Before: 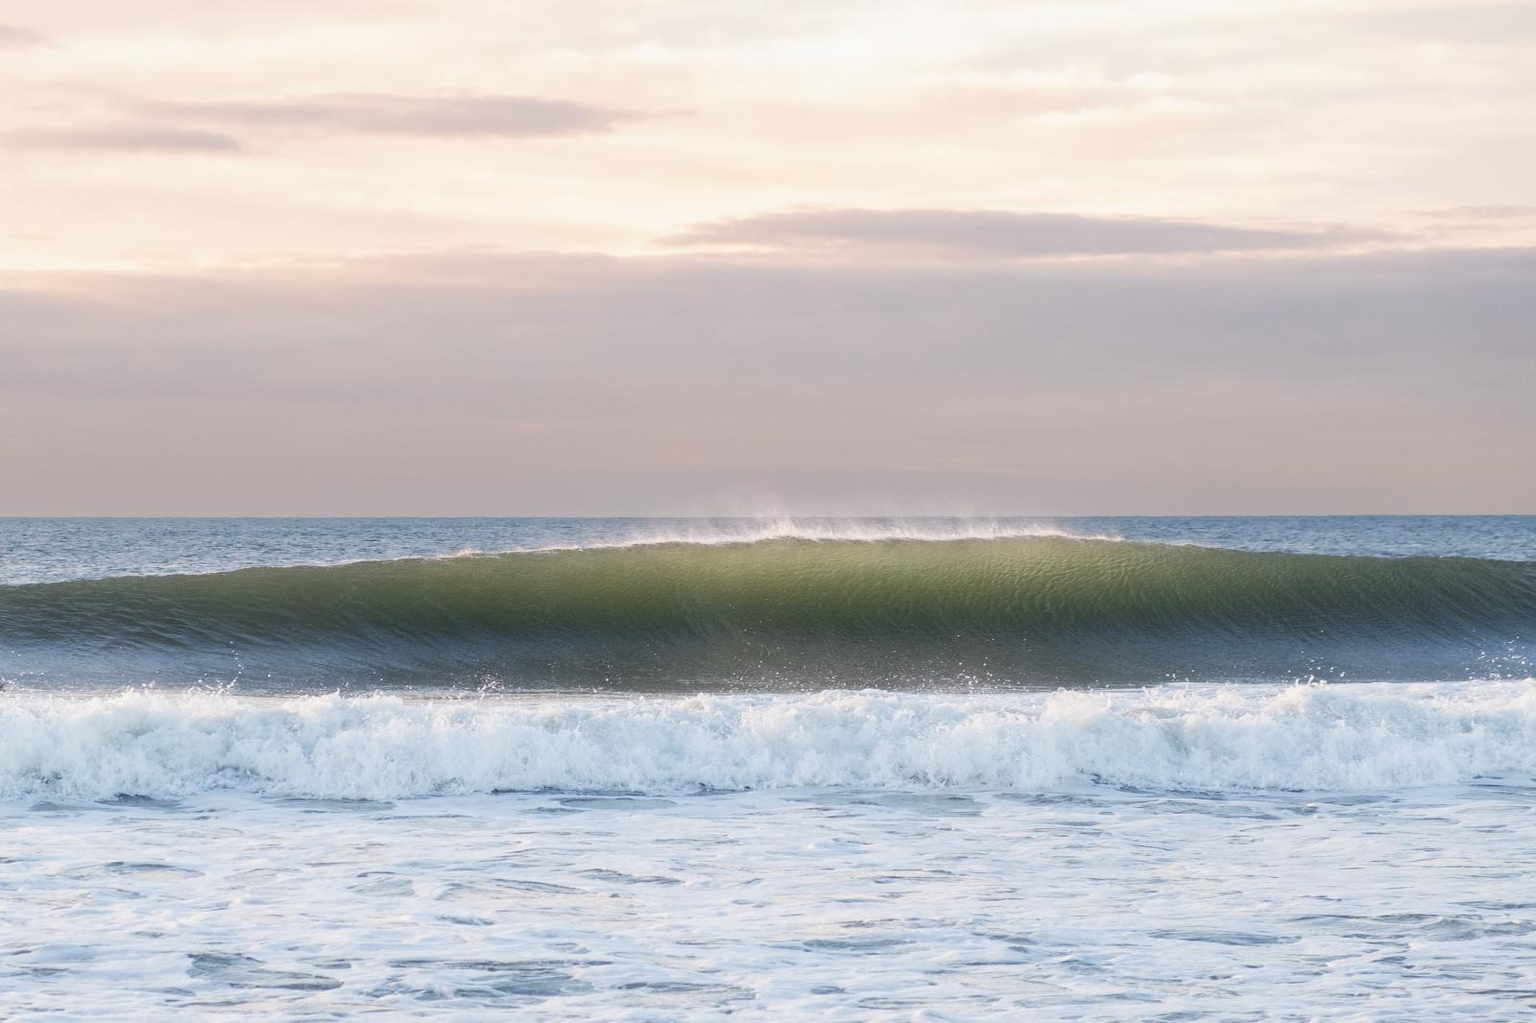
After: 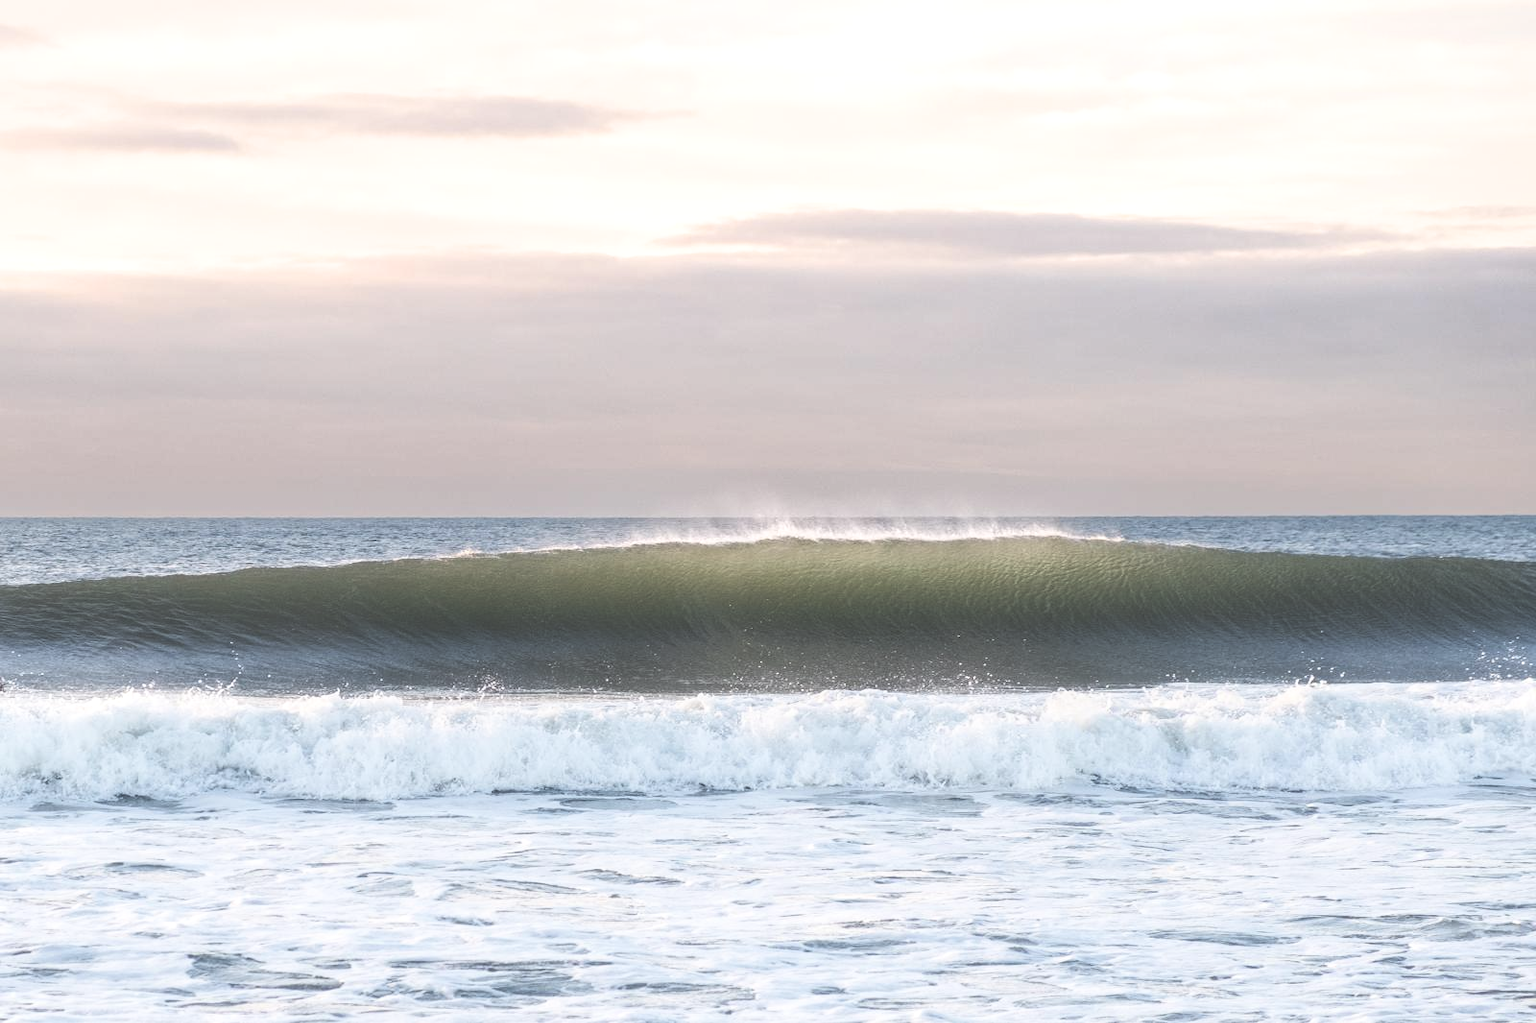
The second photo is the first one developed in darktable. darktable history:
local contrast: on, module defaults
exposure: black level correction -0.063, exposure -0.05 EV, compensate highlight preservation false
filmic rgb: black relative exposure -8 EV, white relative exposure 2.35 EV, hardness 6.67, iterations of high-quality reconstruction 0
tone equalizer: edges refinement/feathering 500, mask exposure compensation -1.57 EV, preserve details no
